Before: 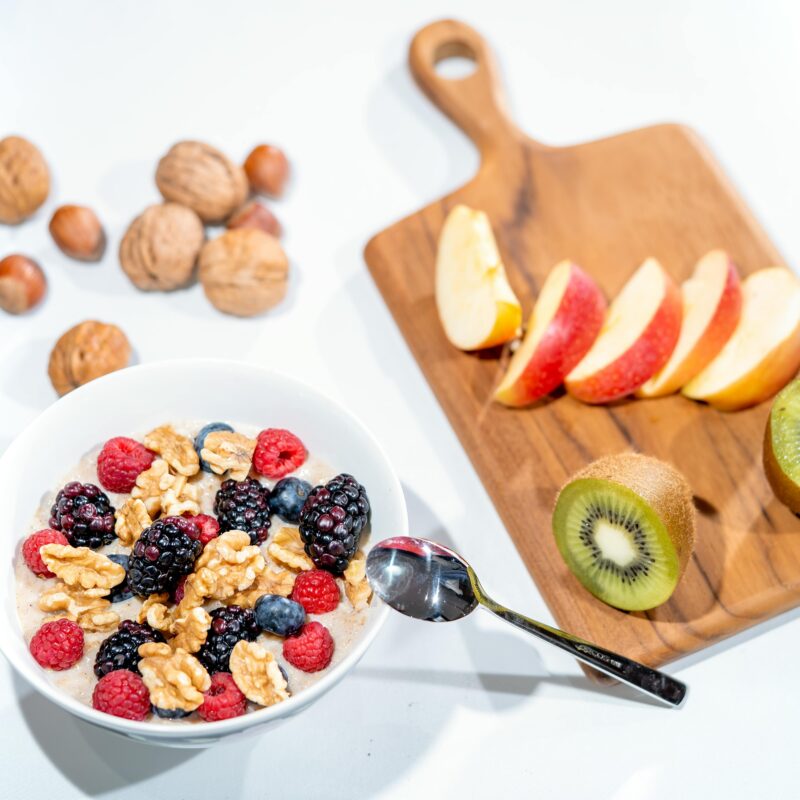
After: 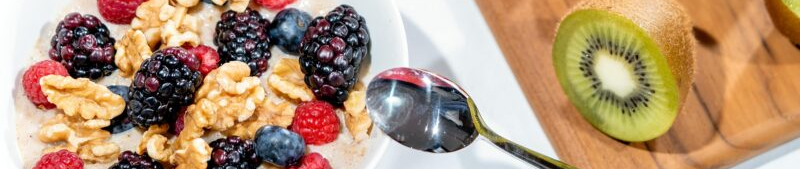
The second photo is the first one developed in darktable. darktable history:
crop and rotate: top 58.665%, bottom 20.096%
